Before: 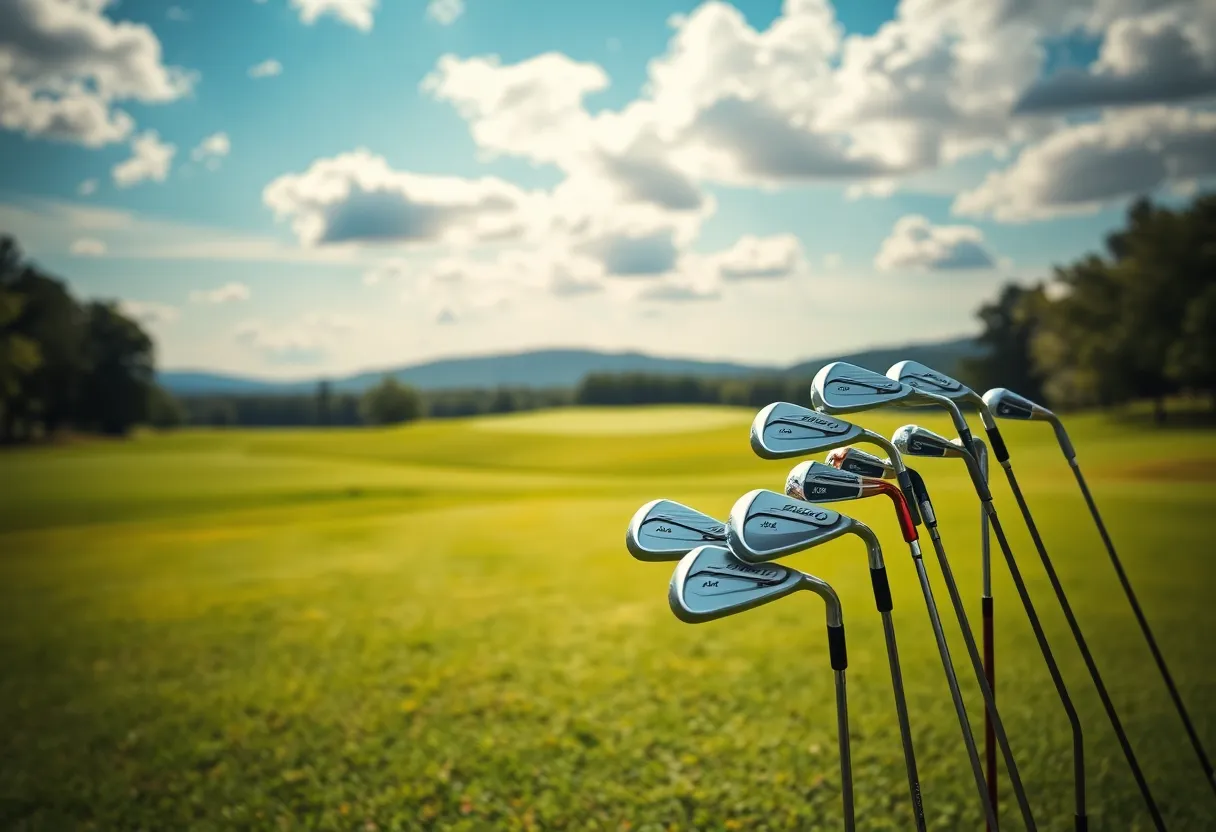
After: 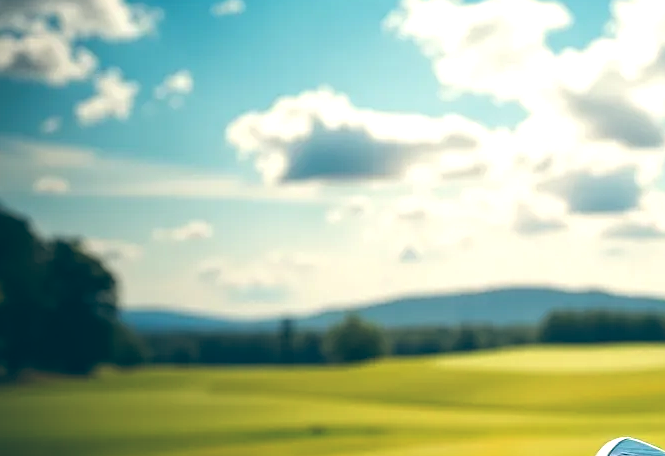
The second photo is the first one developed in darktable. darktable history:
crop and rotate: left 3.047%, top 7.509%, right 42.236%, bottom 37.598%
sharpen: on, module defaults
color balance: lift [1.016, 0.983, 1, 1.017], gamma [0.958, 1, 1, 1], gain [0.981, 1.007, 0.993, 1.002], input saturation 118.26%, contrast 13.43%, contrast fulcrum 21.62%, output saturation 82.76%
